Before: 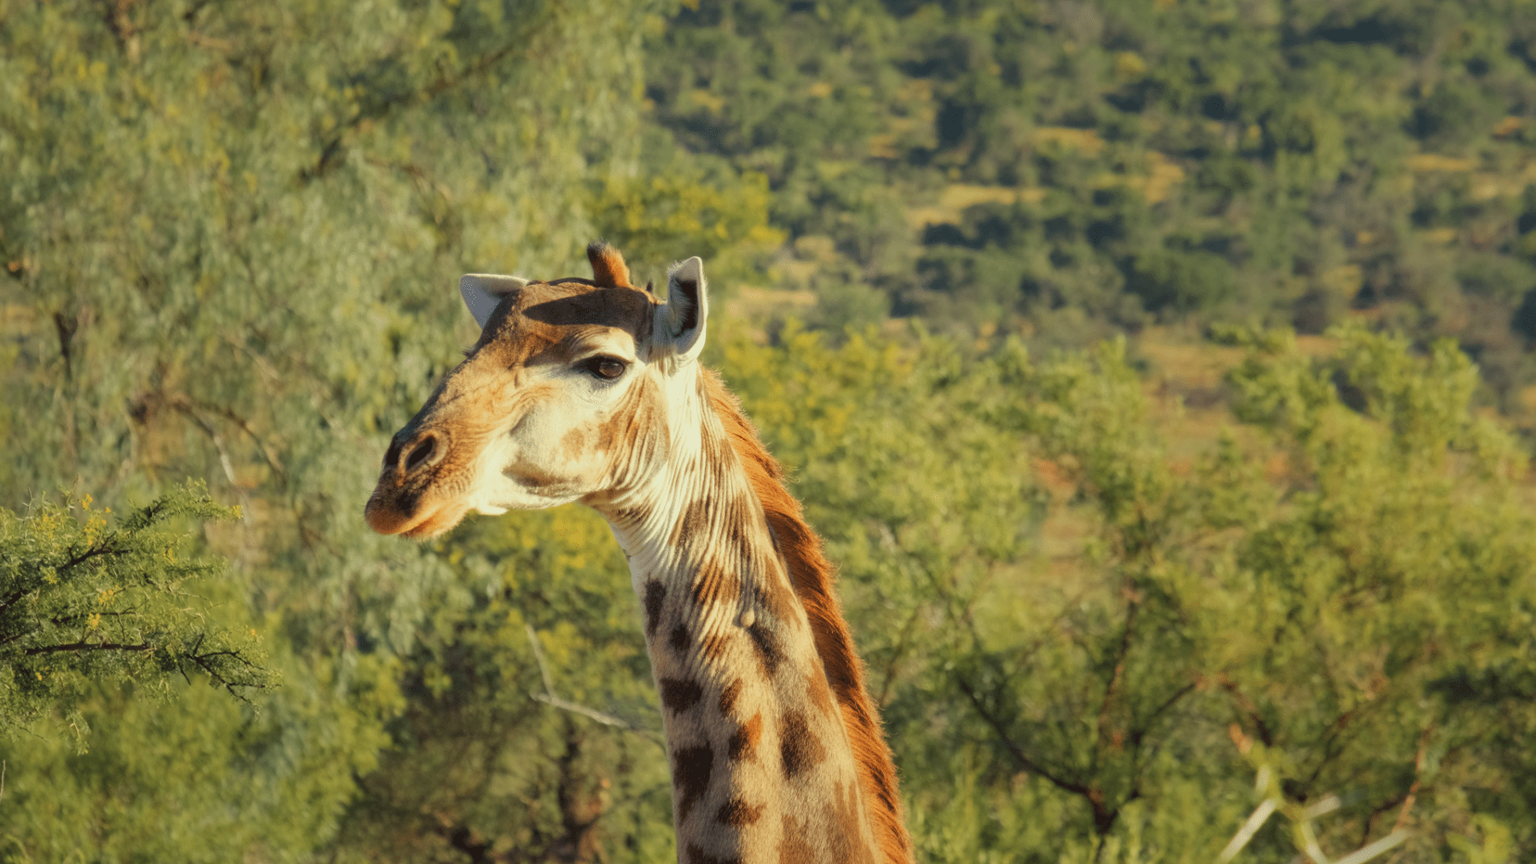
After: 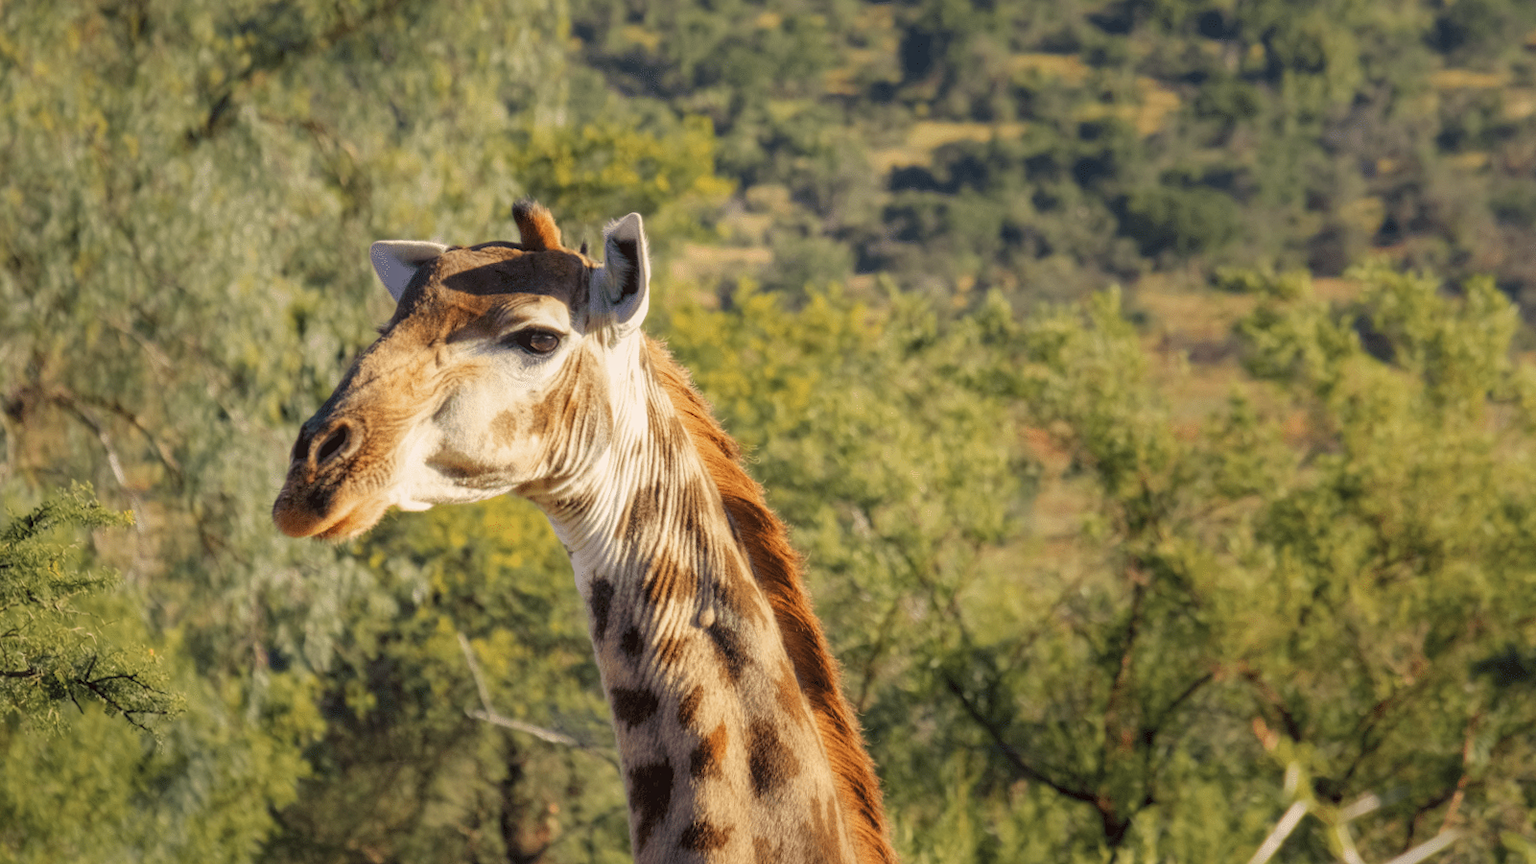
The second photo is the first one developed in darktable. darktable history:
crop and rotate: angle 1.96°, left 5.673%, top 5.673%
white balance: red 0.926, green 1.003, blue 1.133
color correction: highlights a* 12.23, highlights b* 5.41
local contrast: on, module defaults
